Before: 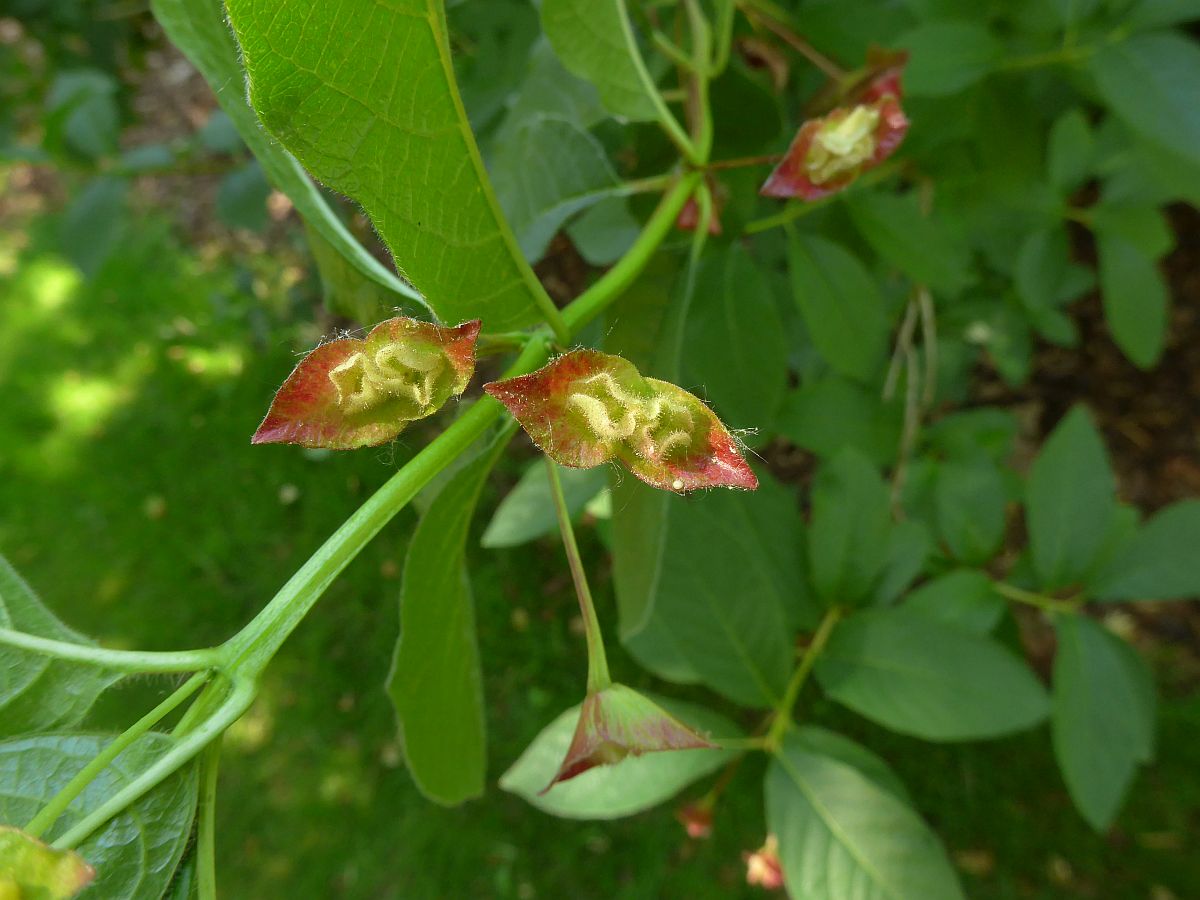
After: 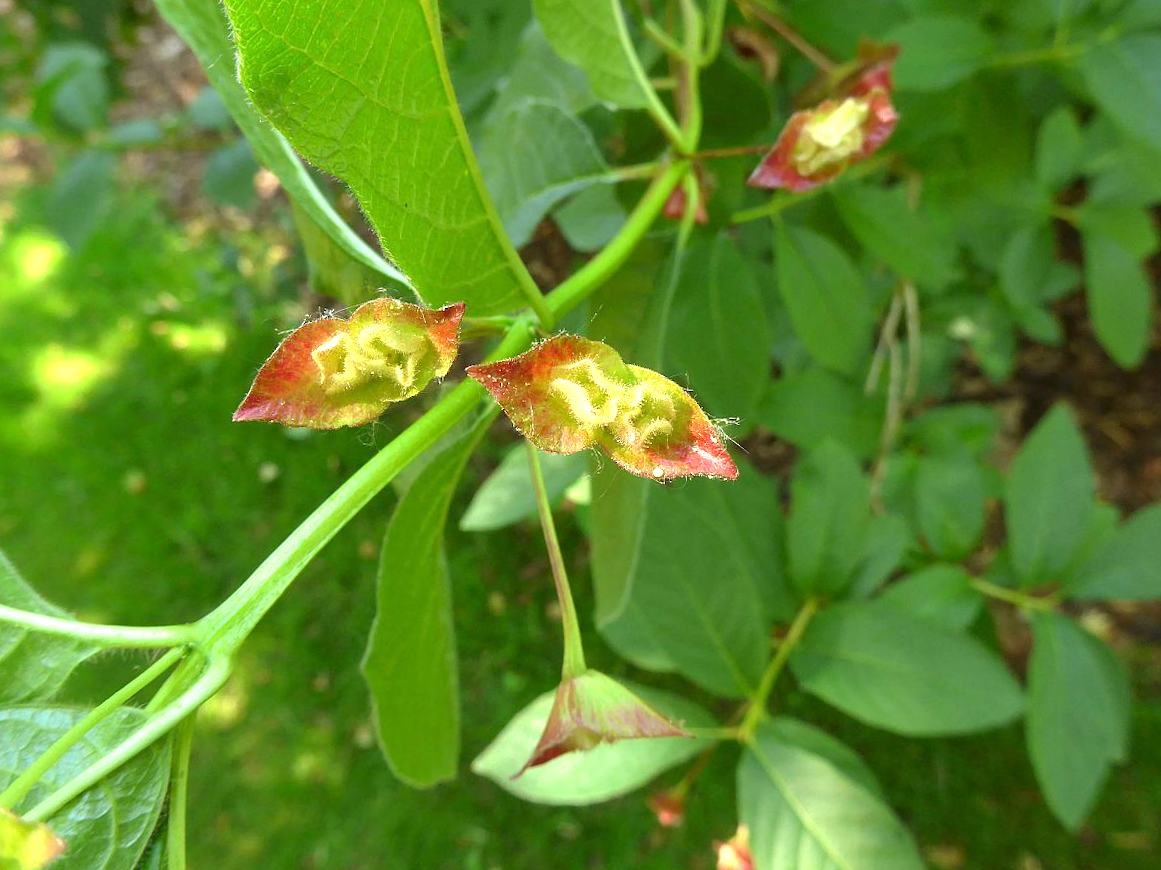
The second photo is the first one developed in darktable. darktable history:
exposure: exposure -0.002 EV, compensate exposure bias true, compensate highlight preservation false
crop and rotate: angle -1.45°
